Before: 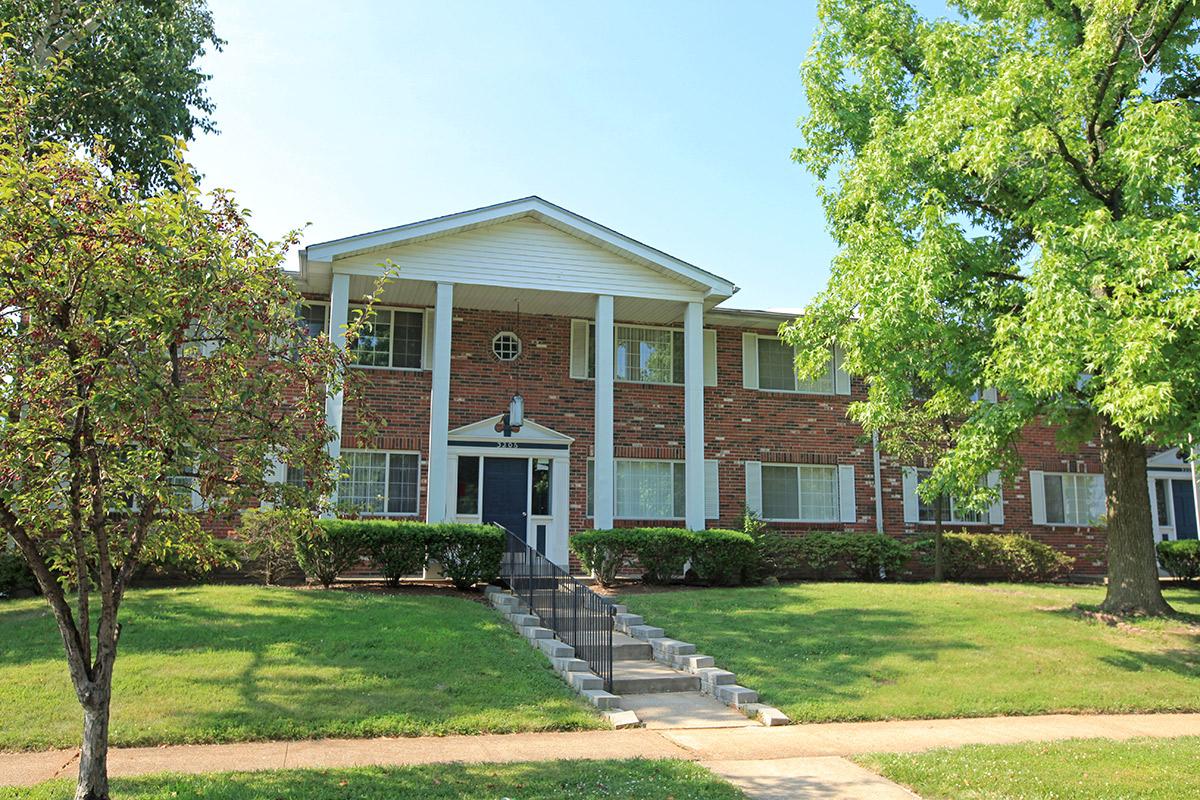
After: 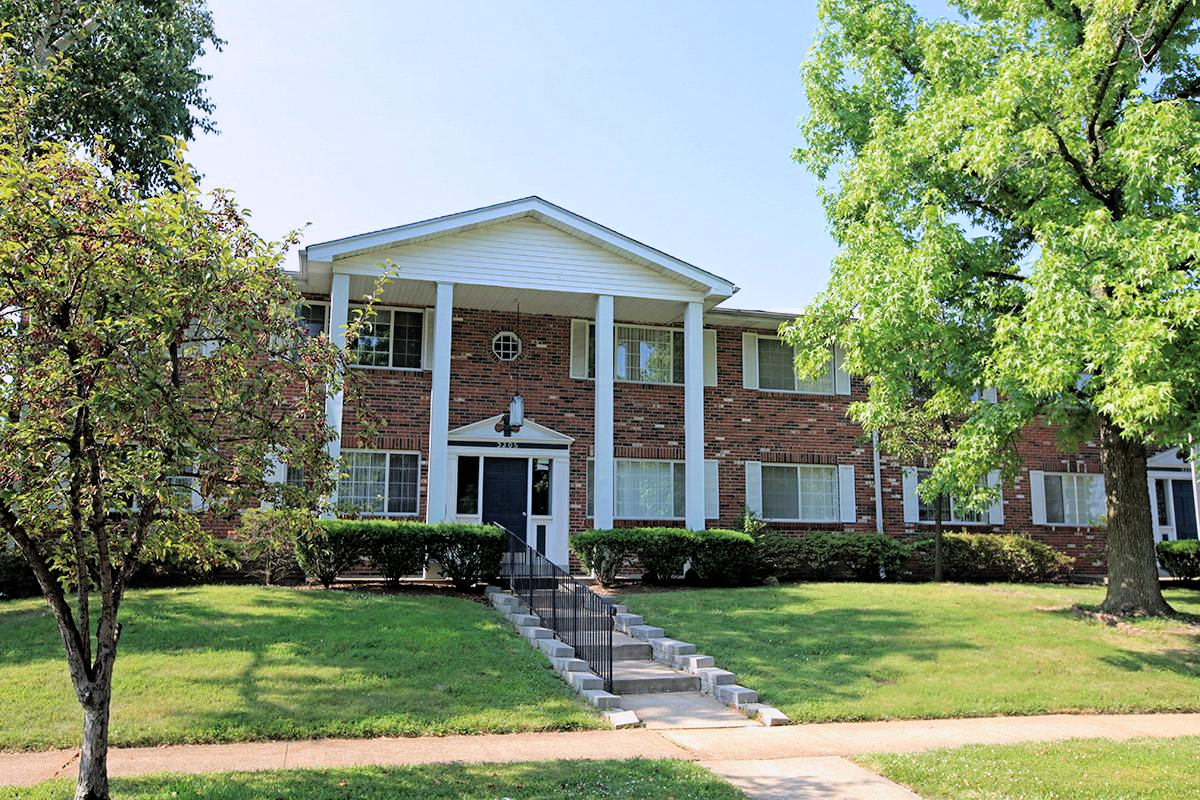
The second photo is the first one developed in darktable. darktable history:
white balance: red 1.004, blue 1.096
filmic rgb: black relative exposure -4.91 EV, white relative exposure 2.84 EV, hardness 3.7
